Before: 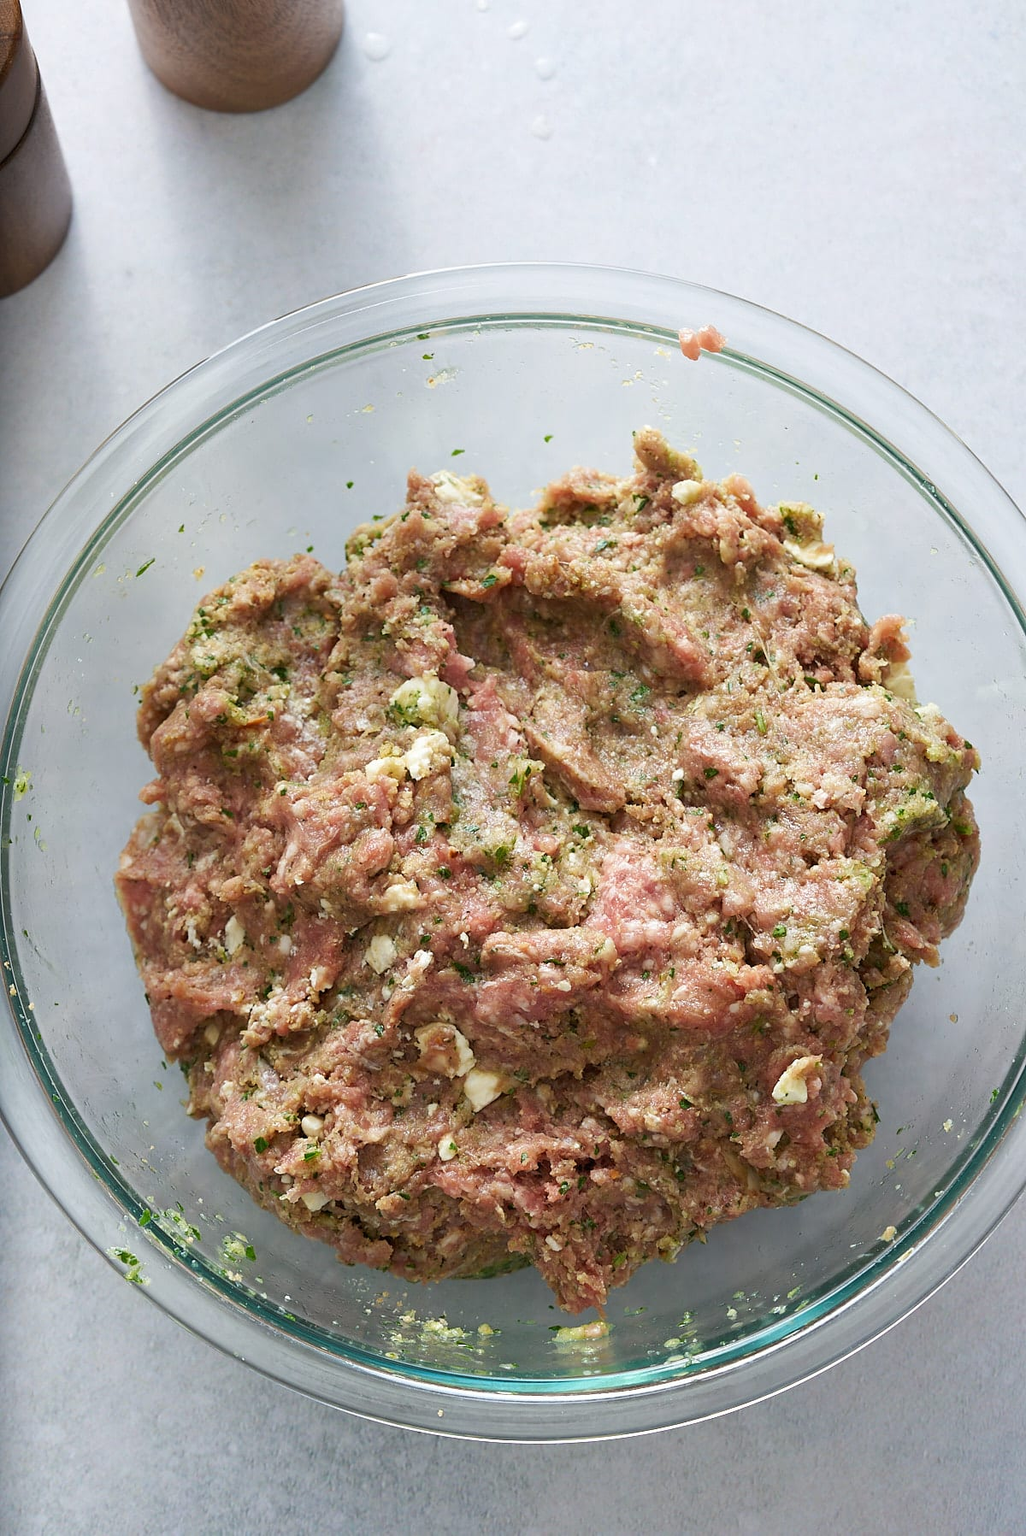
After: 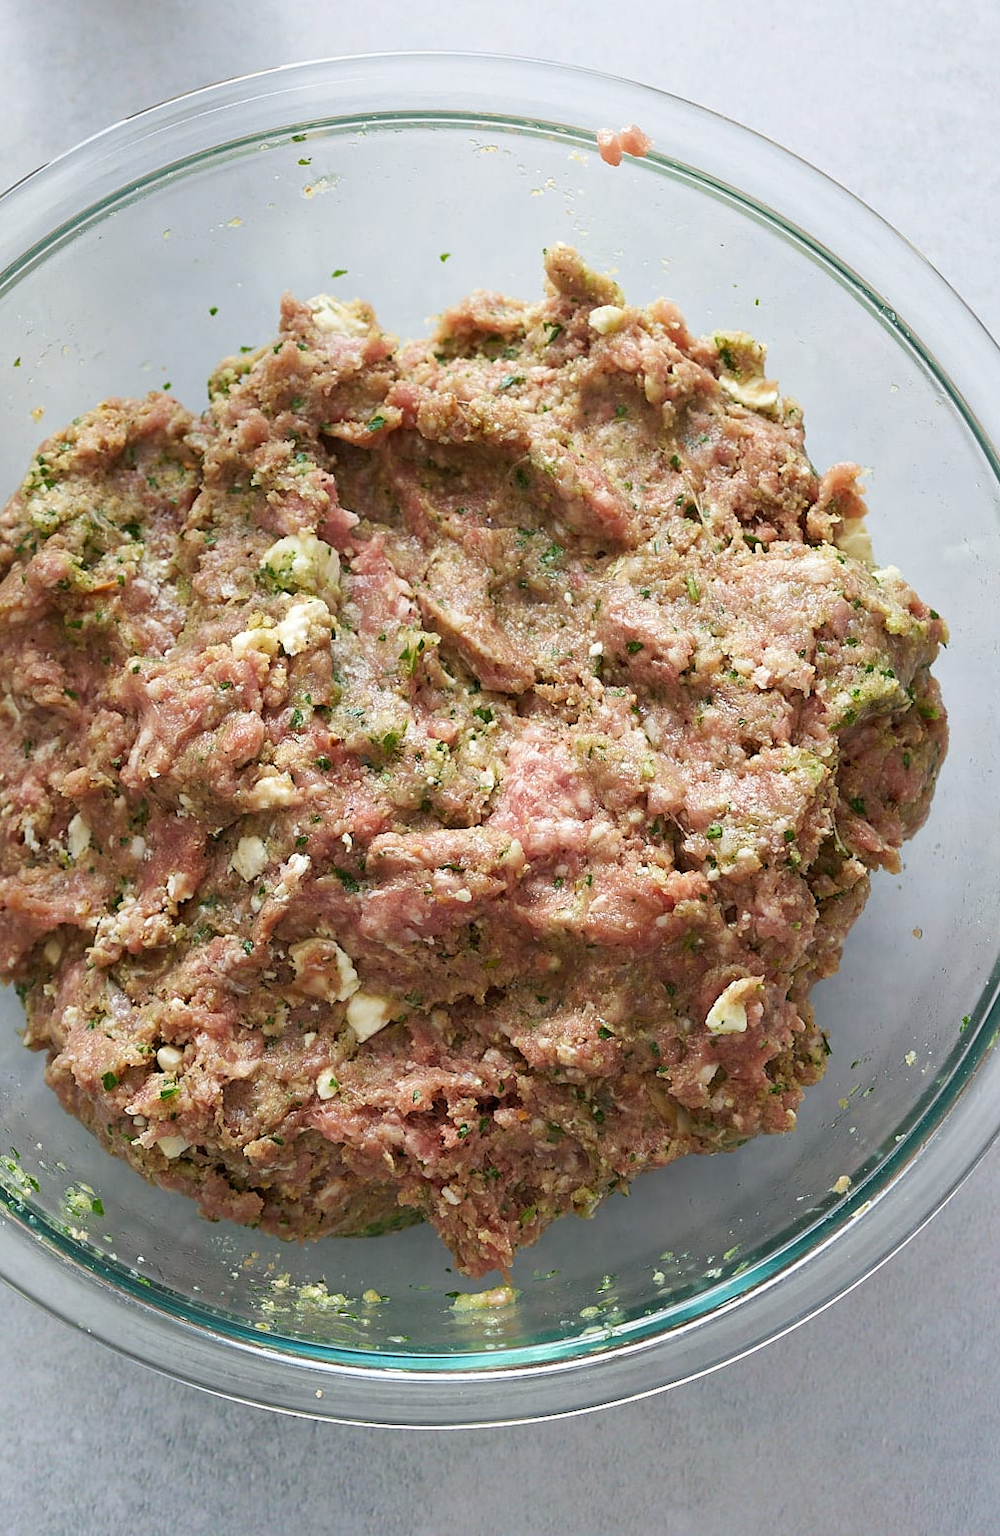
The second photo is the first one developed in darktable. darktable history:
tone equalizer: on, module defaults
crop: left 16.332%, top 14.231%
